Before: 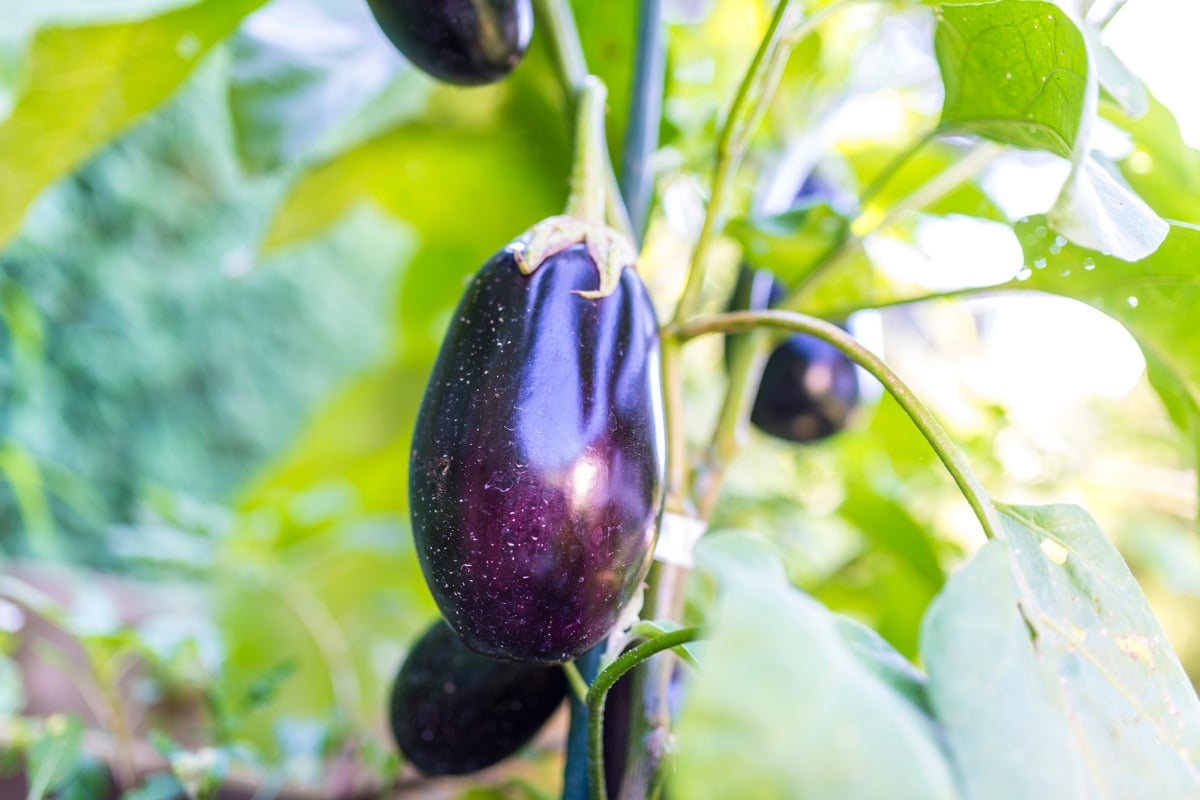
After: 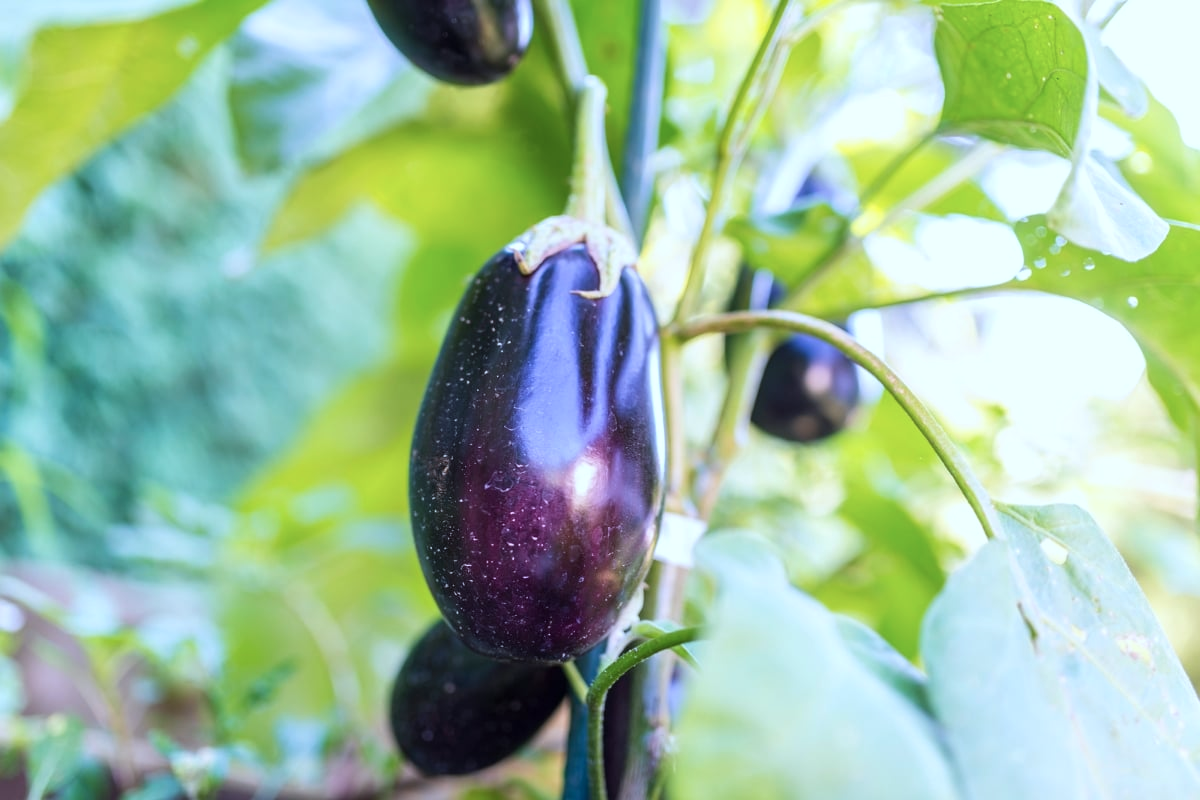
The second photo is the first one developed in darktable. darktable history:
exposure: compensate highlight preservation false
contrast brightness saturation: saturation -0.05
color correction: highlights a* -4.18, highlights b* -10.81
